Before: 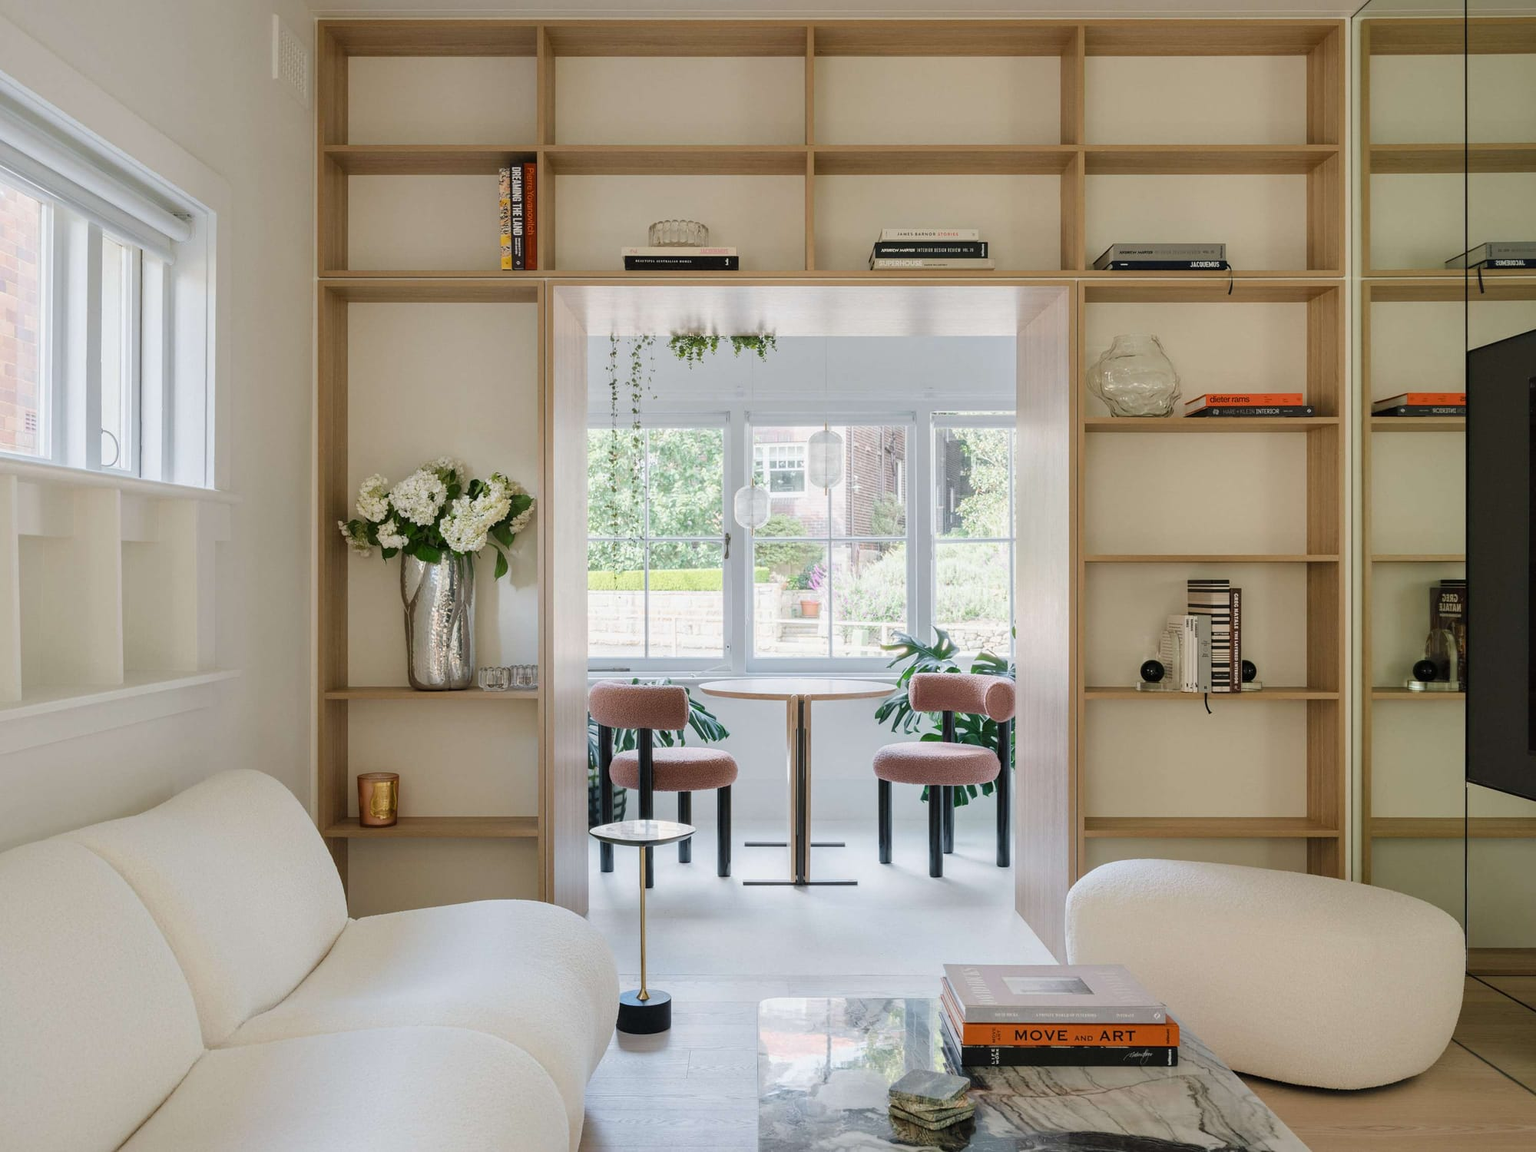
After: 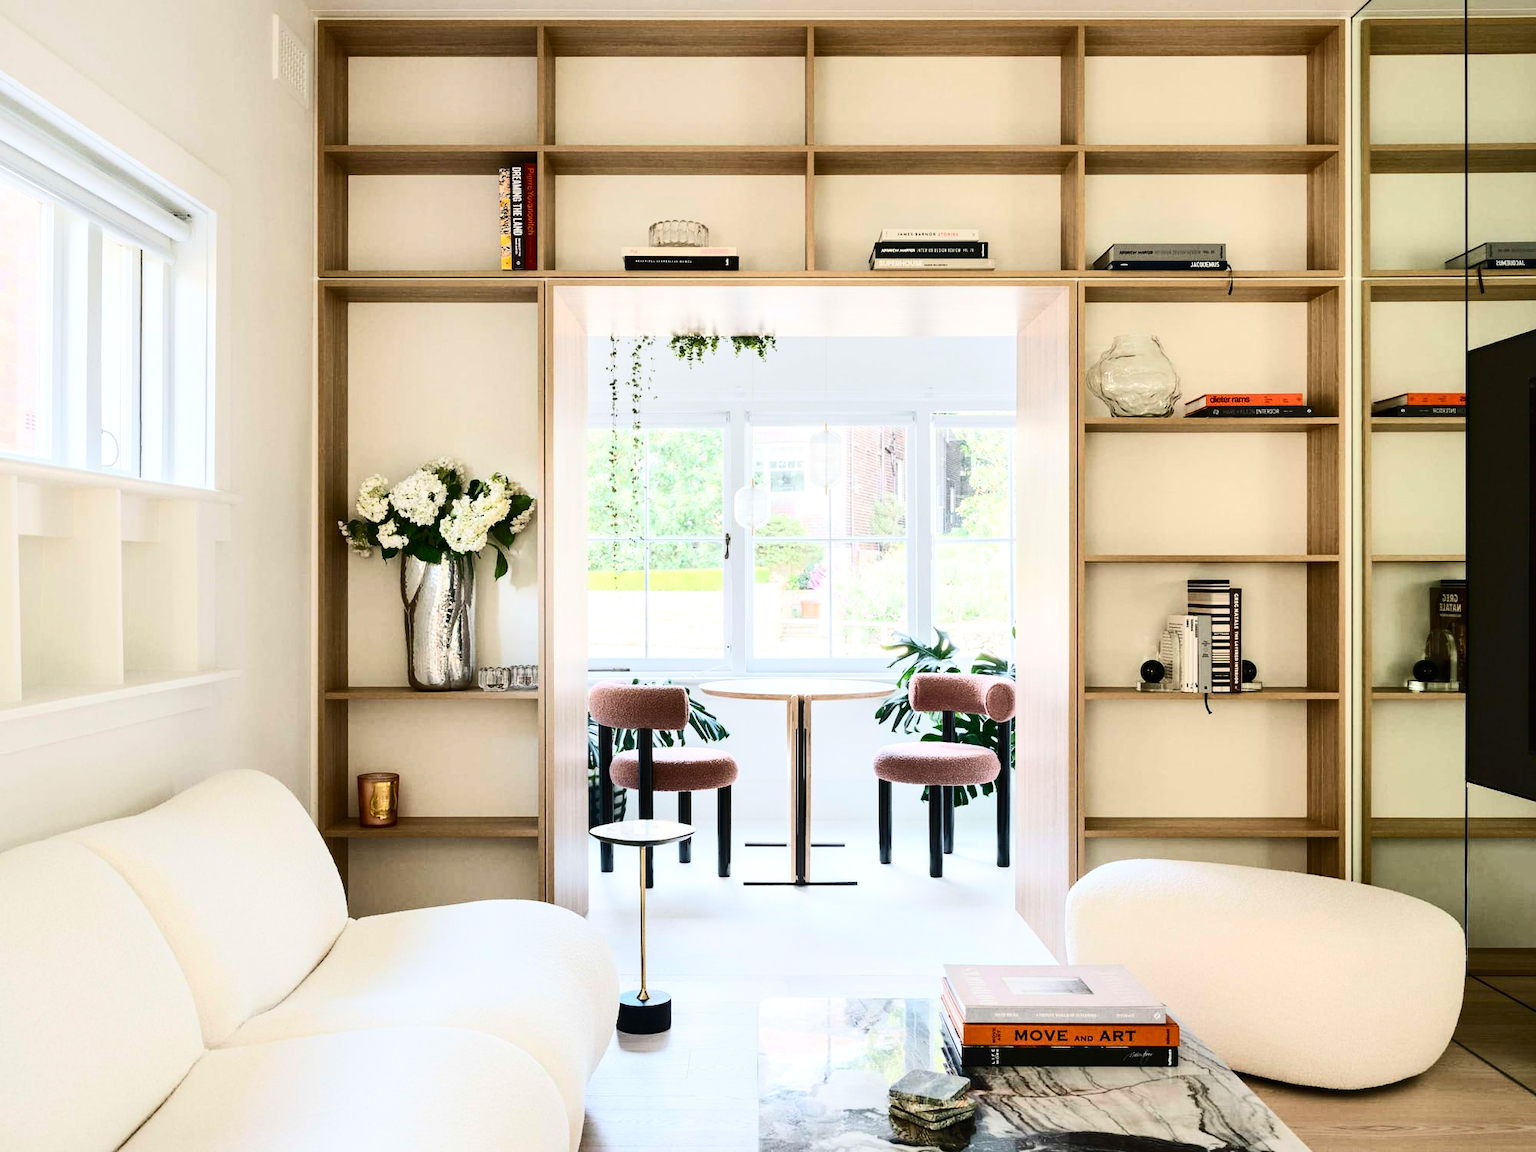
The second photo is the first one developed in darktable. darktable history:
contrast brightness saturation: contrast 0.4, brightness 0.1, saturation 0.21
tone equalizer: -8 EV -0.417 EV, -7 EV -0.389 EV, -6 EV -0.333 EV, -5 EV -0.222 EV, -3 EV 0.222 EV, -2 EV 0.333 EV, -1 EV 0.389 EV, +0 EV 0.417 EV, edges refinement/feathering 500, mask exposure compensation -1.57 EV, preserve details no
